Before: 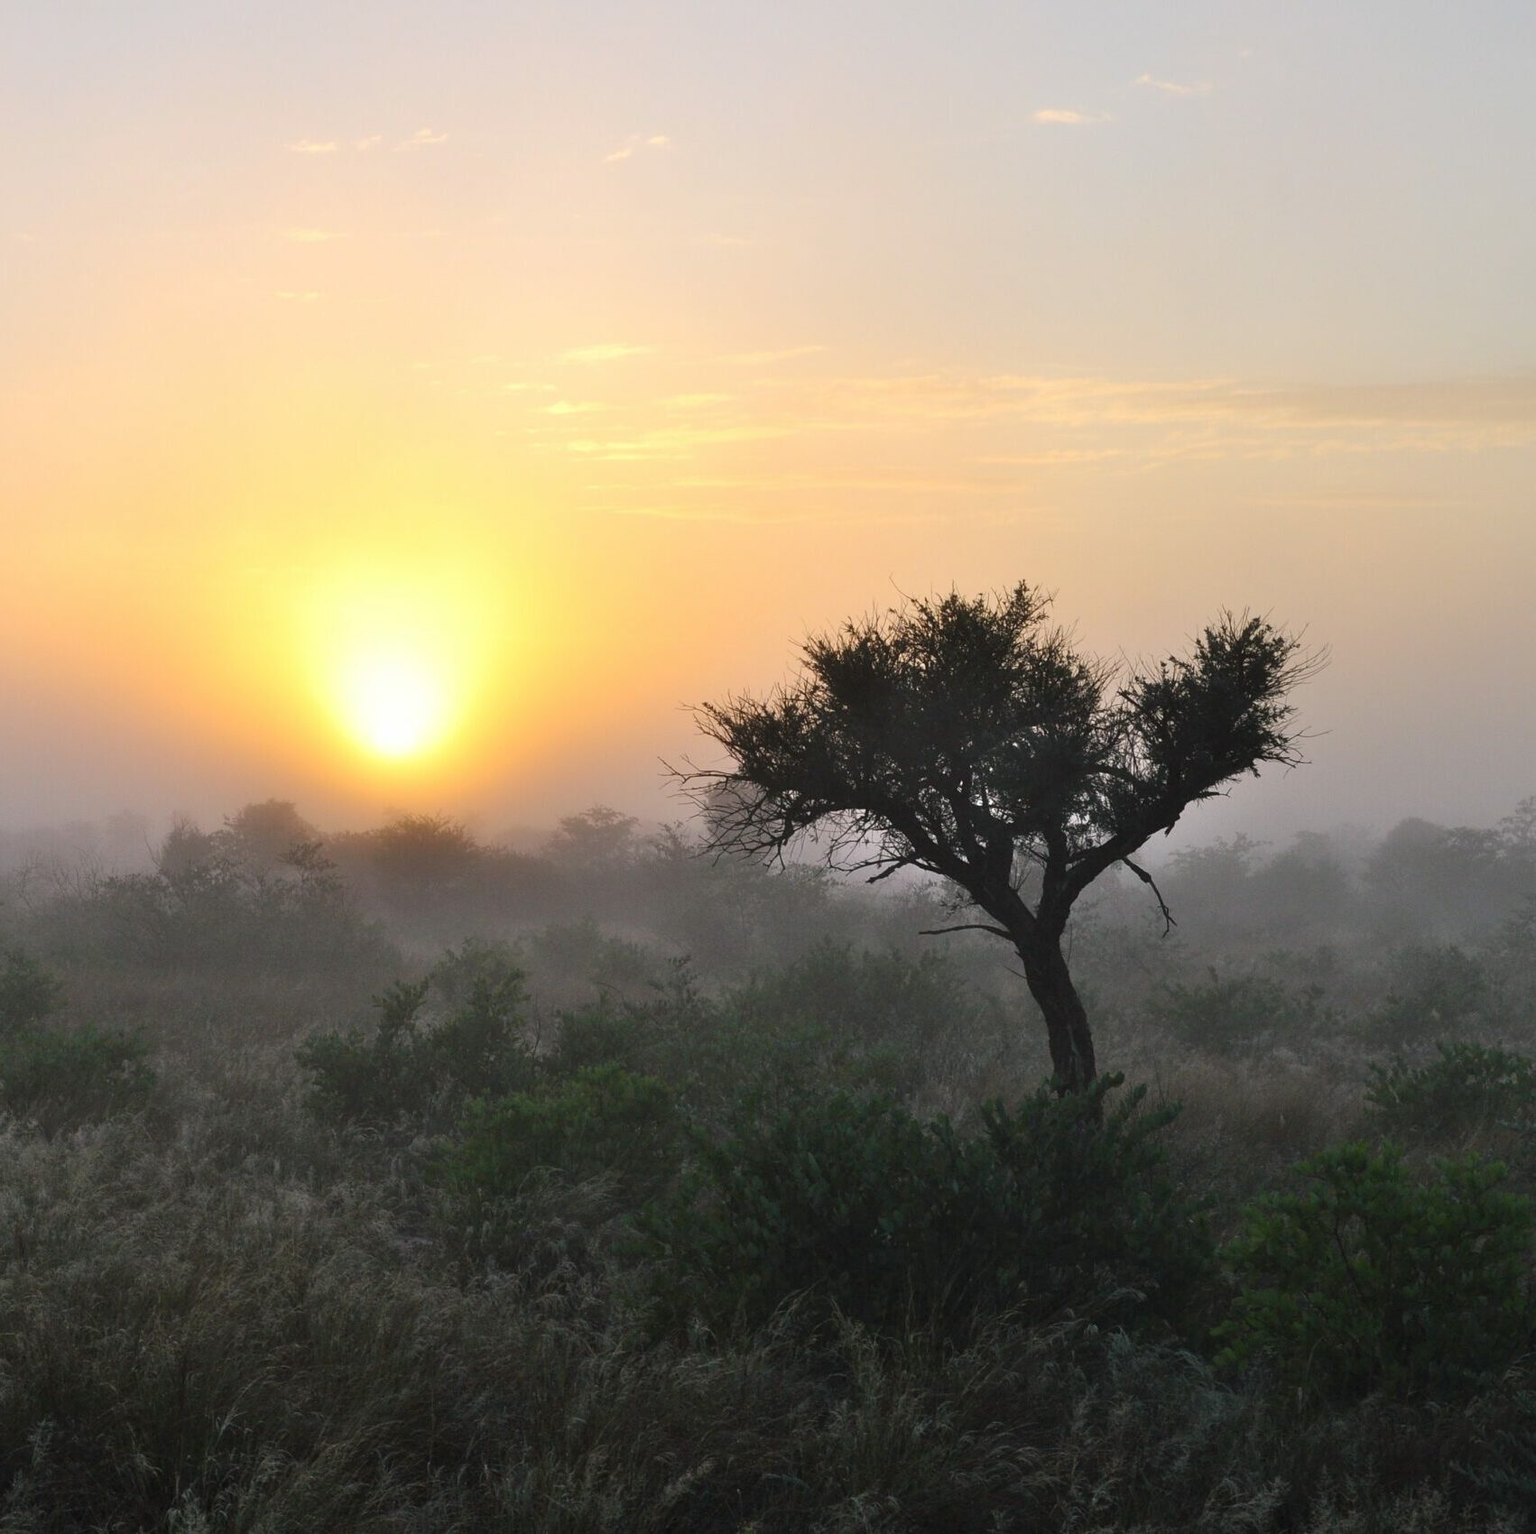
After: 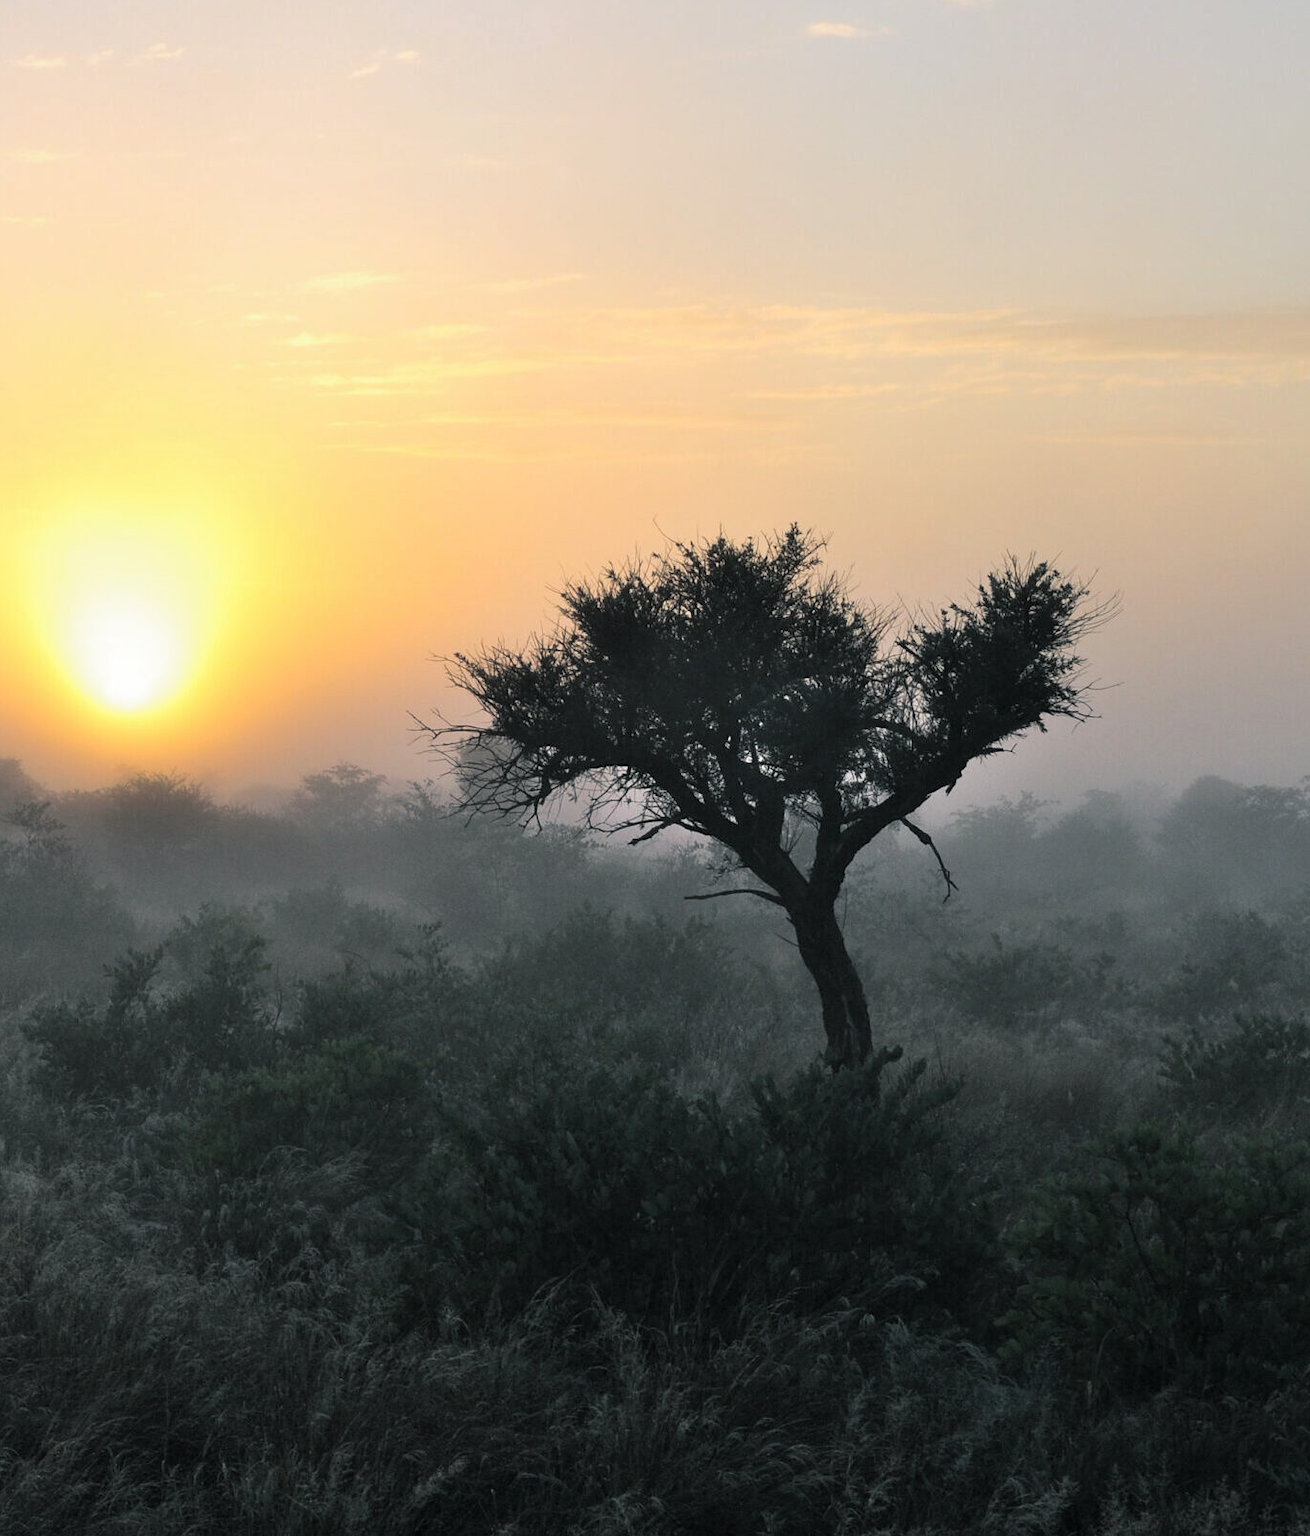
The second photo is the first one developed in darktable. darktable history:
crop and rotate: left 17.959%, top 5.771%, right 1.742%
split-toning: shadows › hue 201.6°, shadows › saturation 0.16, highlights › hue 50.4°, highlights › saturation 0.2, balance -49.9
